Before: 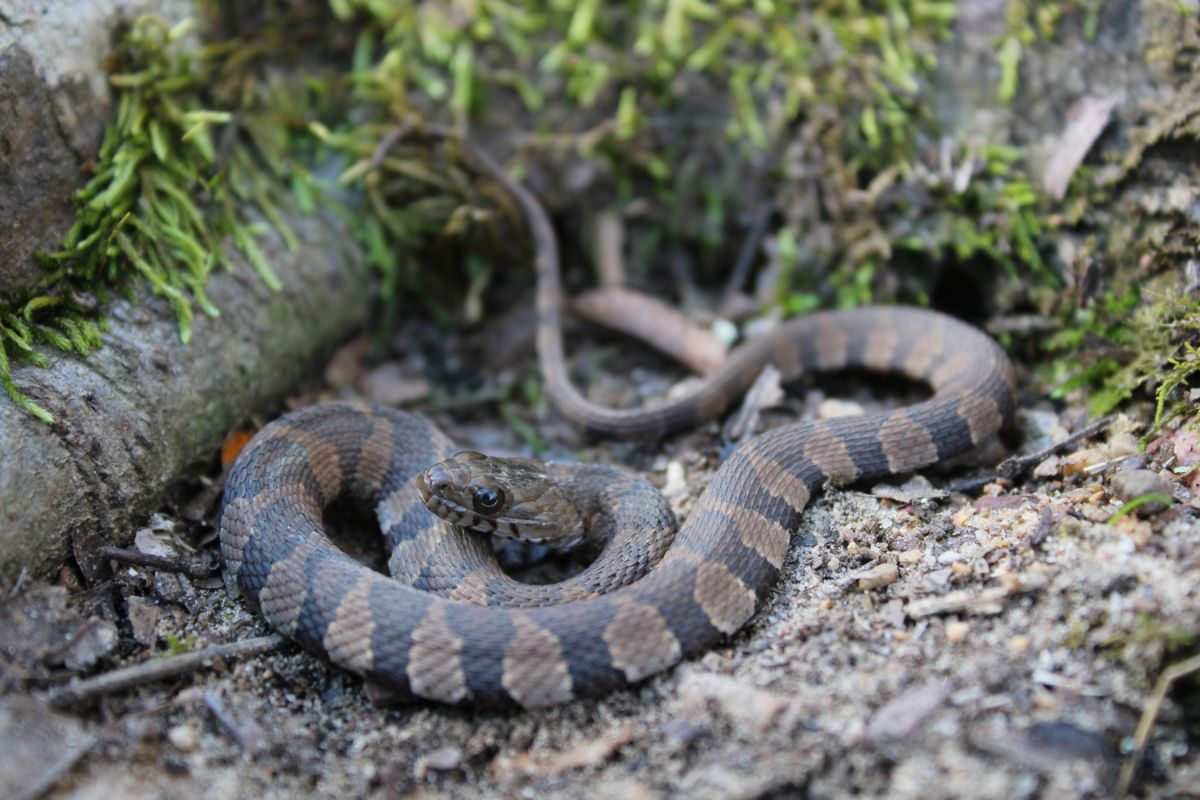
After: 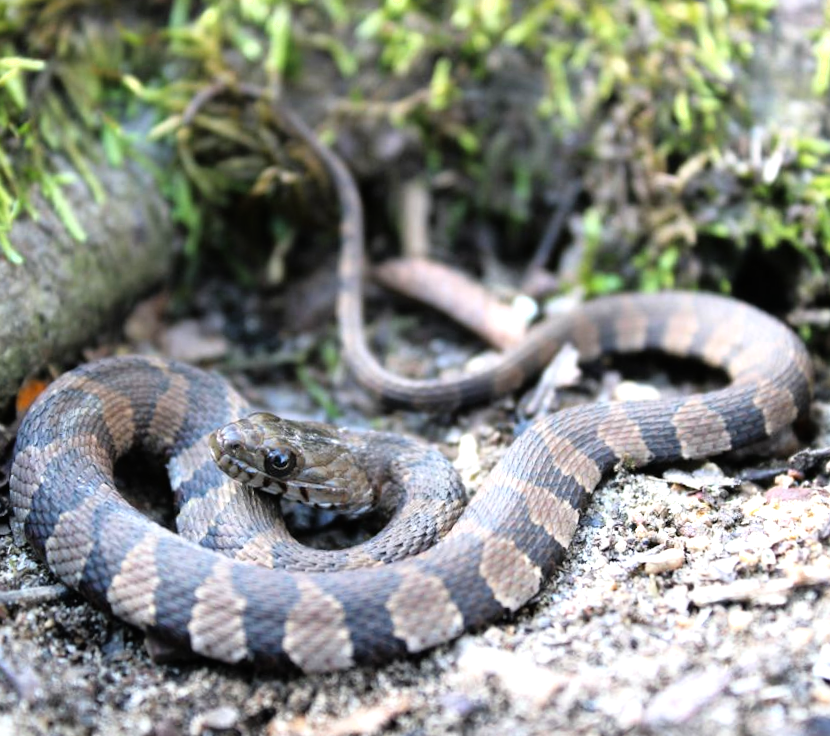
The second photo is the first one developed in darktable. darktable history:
tone equalizer: -8 EV -1.05 EV, -7 EV -0.973 EV, -6 EV -0.892 EV, -5 EV -0.604 EV, -3 EV 0.558 EV, -2 EV 0.865 EV, -1 EV 0.987 EV, +0 EV 1.06 EV
shadows and highlights: shadows 1.45, highlights 38.81
crop and rotate: angle -3.31°, left 14.166%, top 0.028%, right 10.747%, bottom 0.081%
